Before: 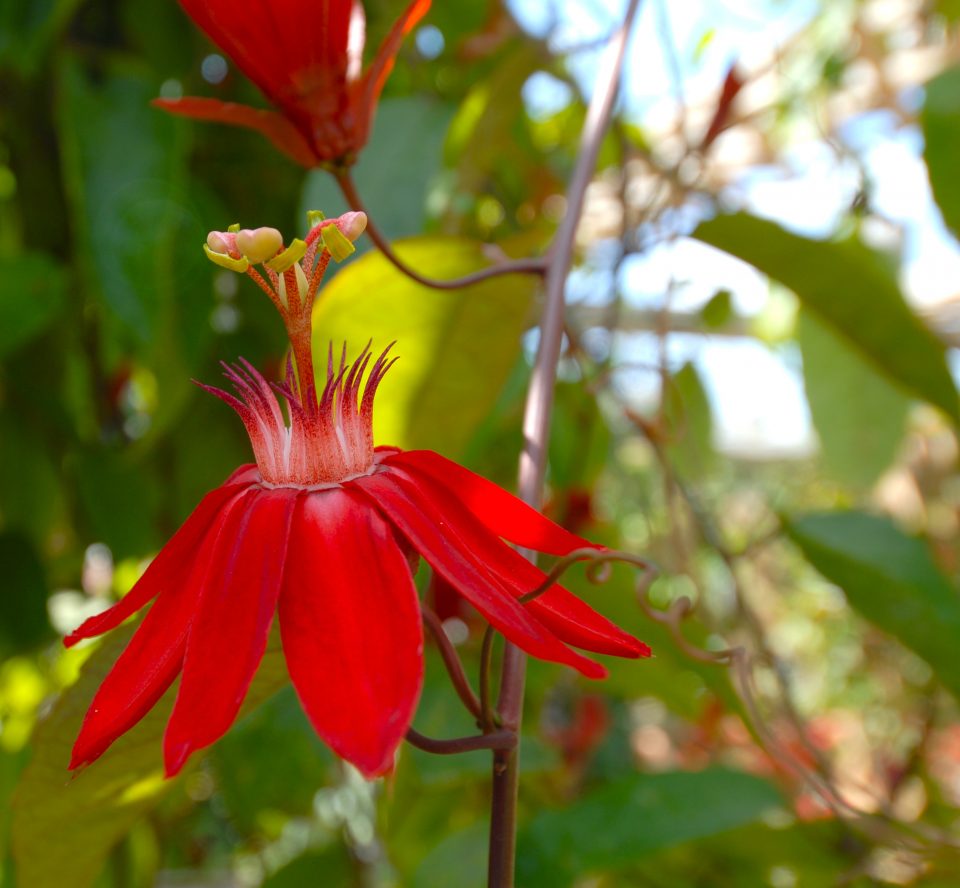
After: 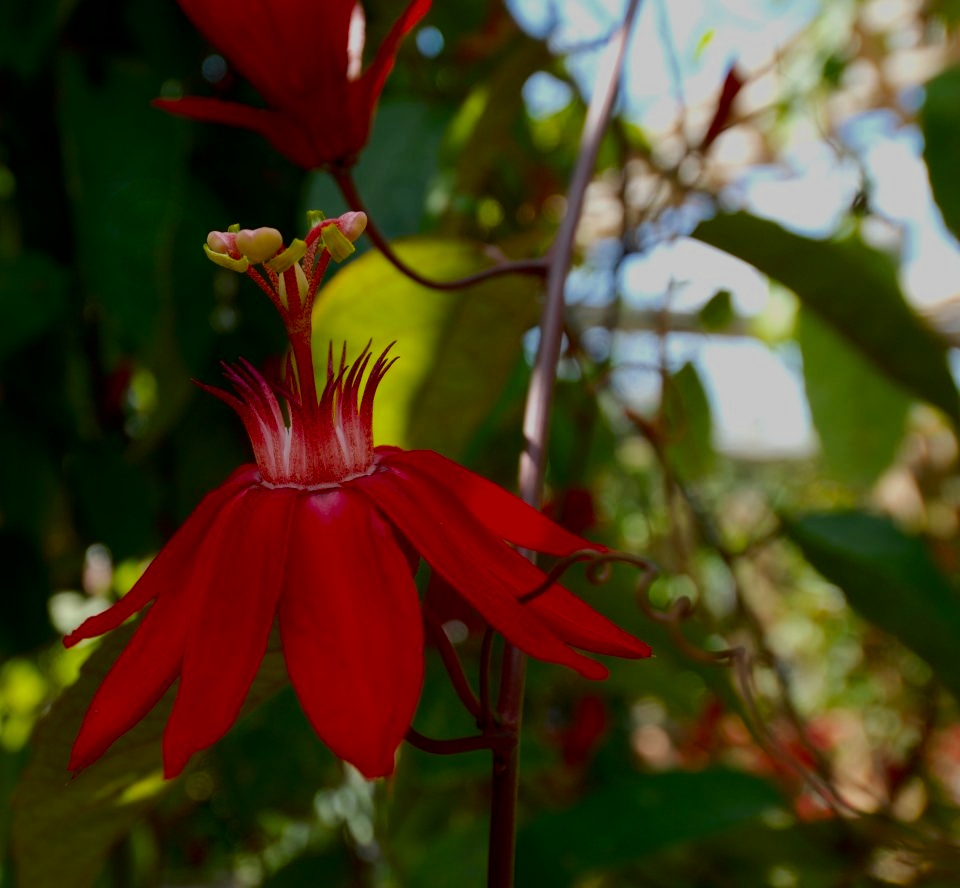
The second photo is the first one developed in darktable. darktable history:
filmic rgb: black relative exposure -7.65 EV, white relative exposure 4.56 EV, hardness 3.61, color science v6 (2022)
tone equalizer: -8 EV -0.438 EV, -7 EV -0.407 EV, -6 EV -0.308 EV, -5 EV -0.241 EV, -3 EV 0.246 EV, -2 EV 0.343 EV, -1 EV 0.383 EV, +0 EV 0.398 EV, edges refinement/feathering 500, mask exposure compensation -1.57 EV, preserve details no
contrast brightness saturation: brightness -0.504
